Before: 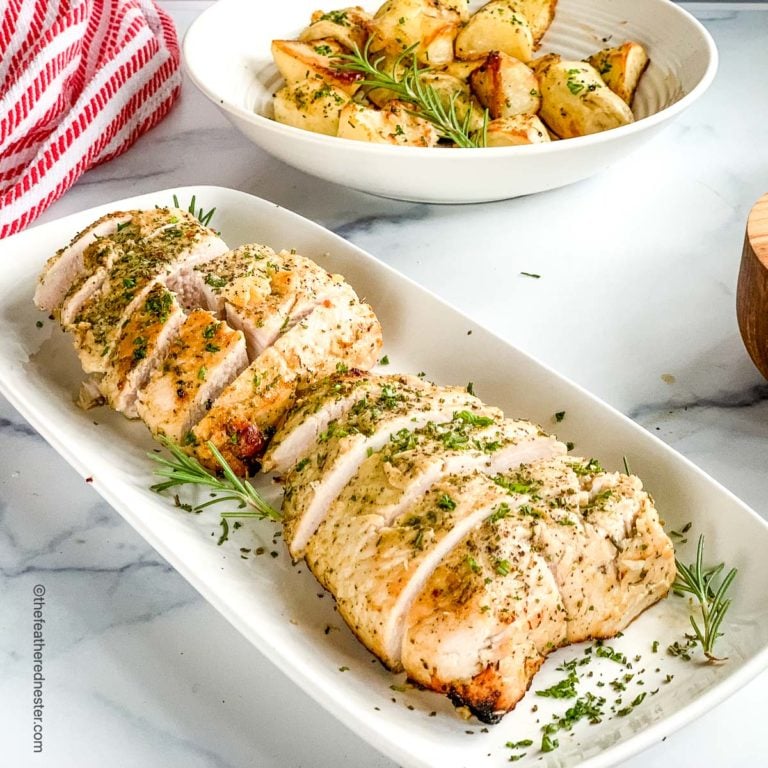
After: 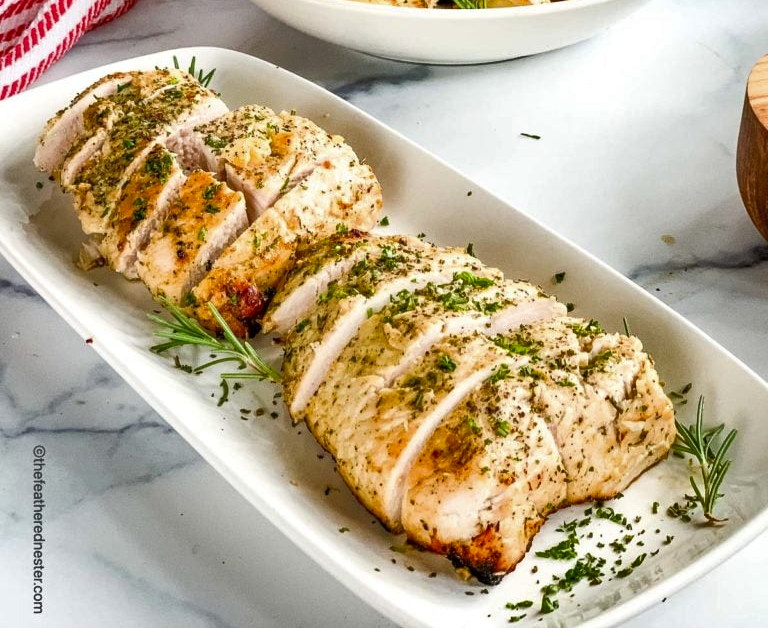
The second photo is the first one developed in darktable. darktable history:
shadows and highlights: shadows 6.19, soften with gaussian
crop and rotate: top 18.189%
